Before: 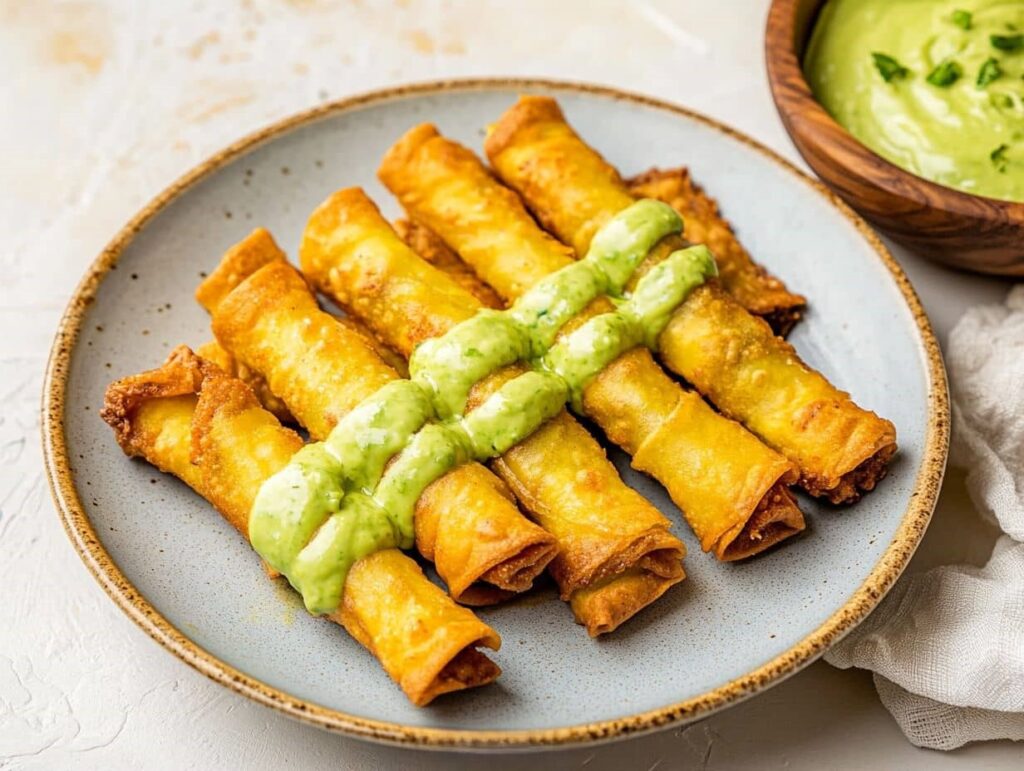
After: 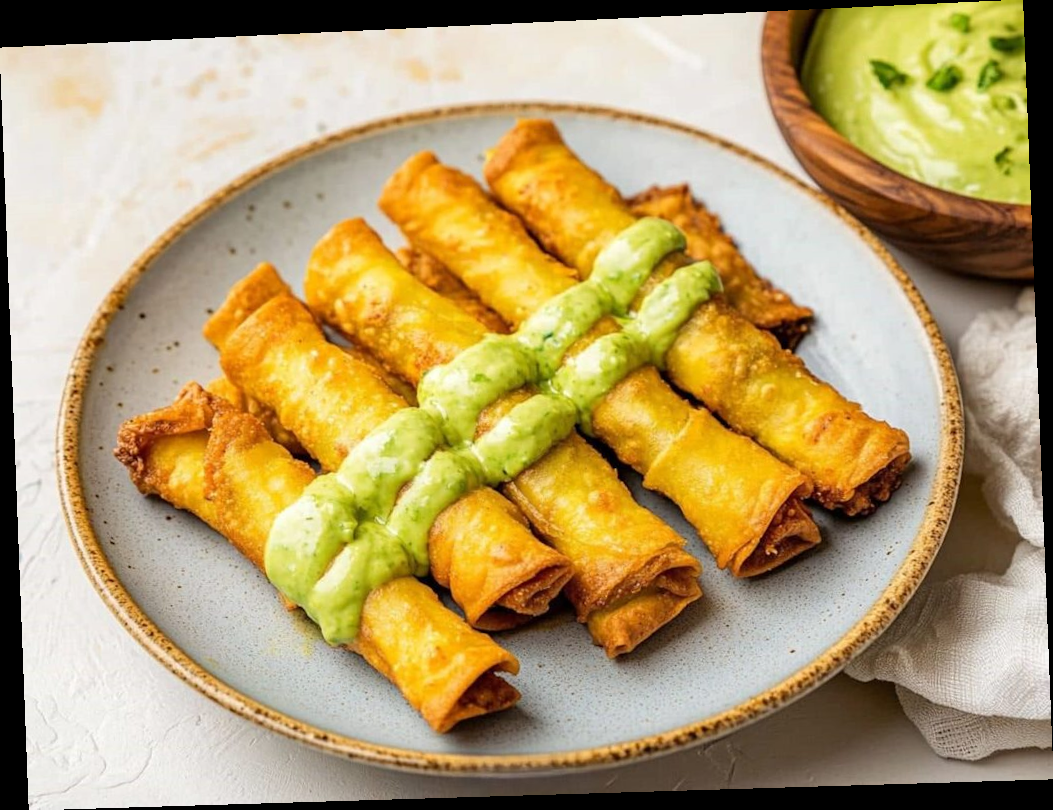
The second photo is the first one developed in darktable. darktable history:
rotate and perspective: rotation -2.22°, lens shift (horizontal) -0.022, automatic cropping off
color correction: highlights a* -0.182, highlights b* -0.124
